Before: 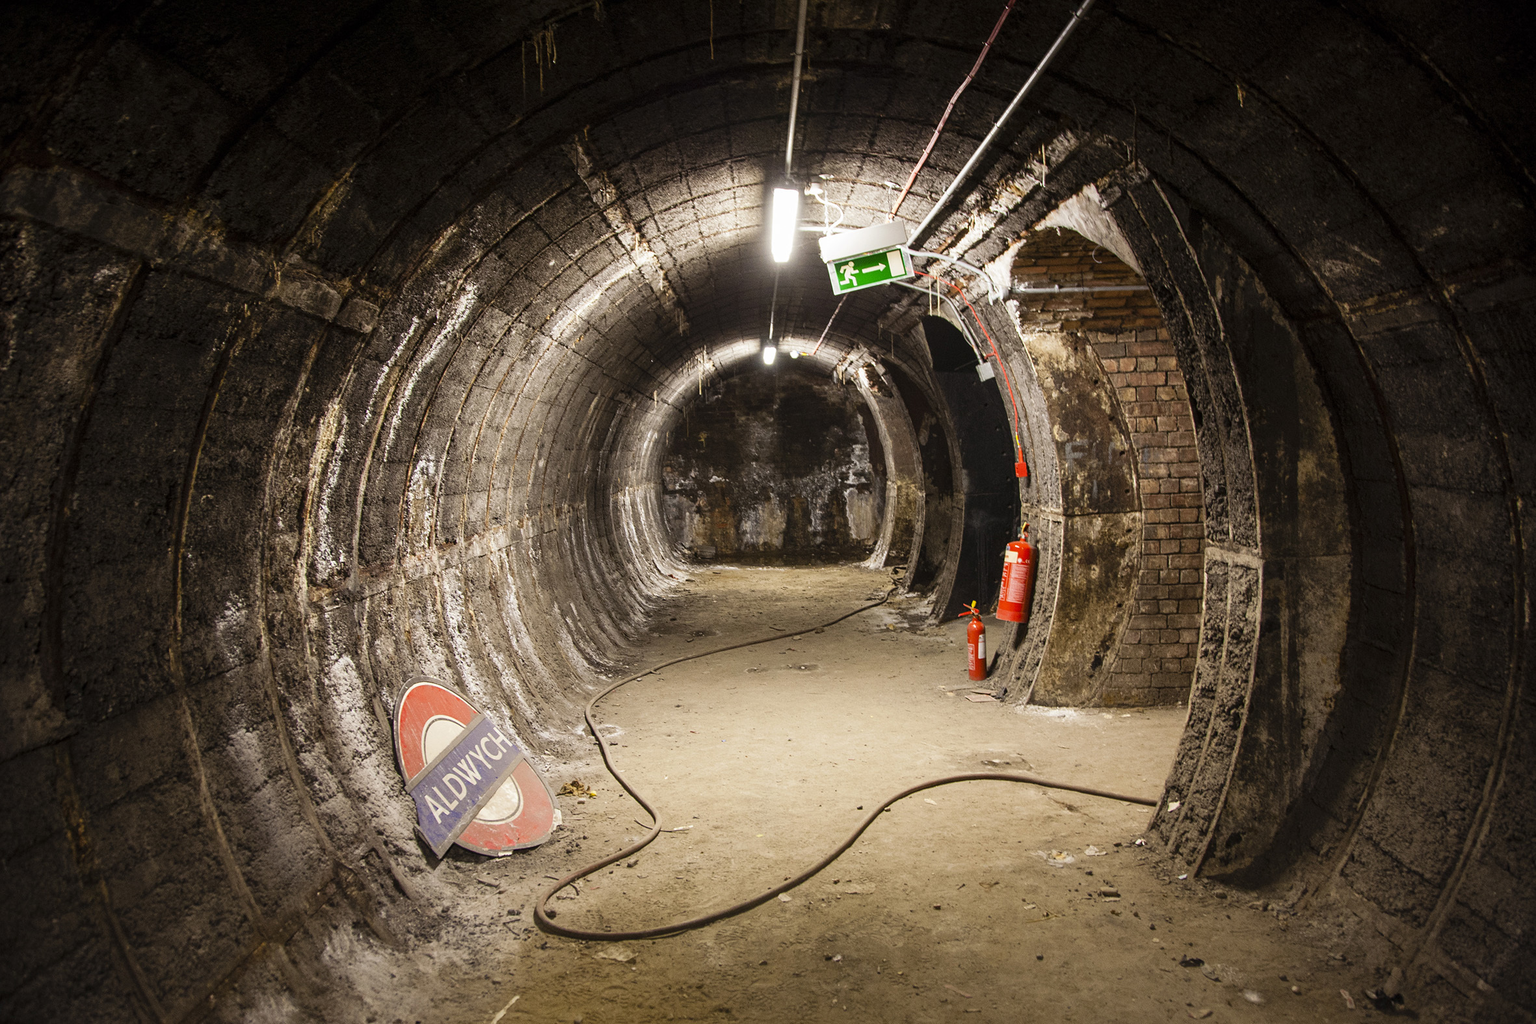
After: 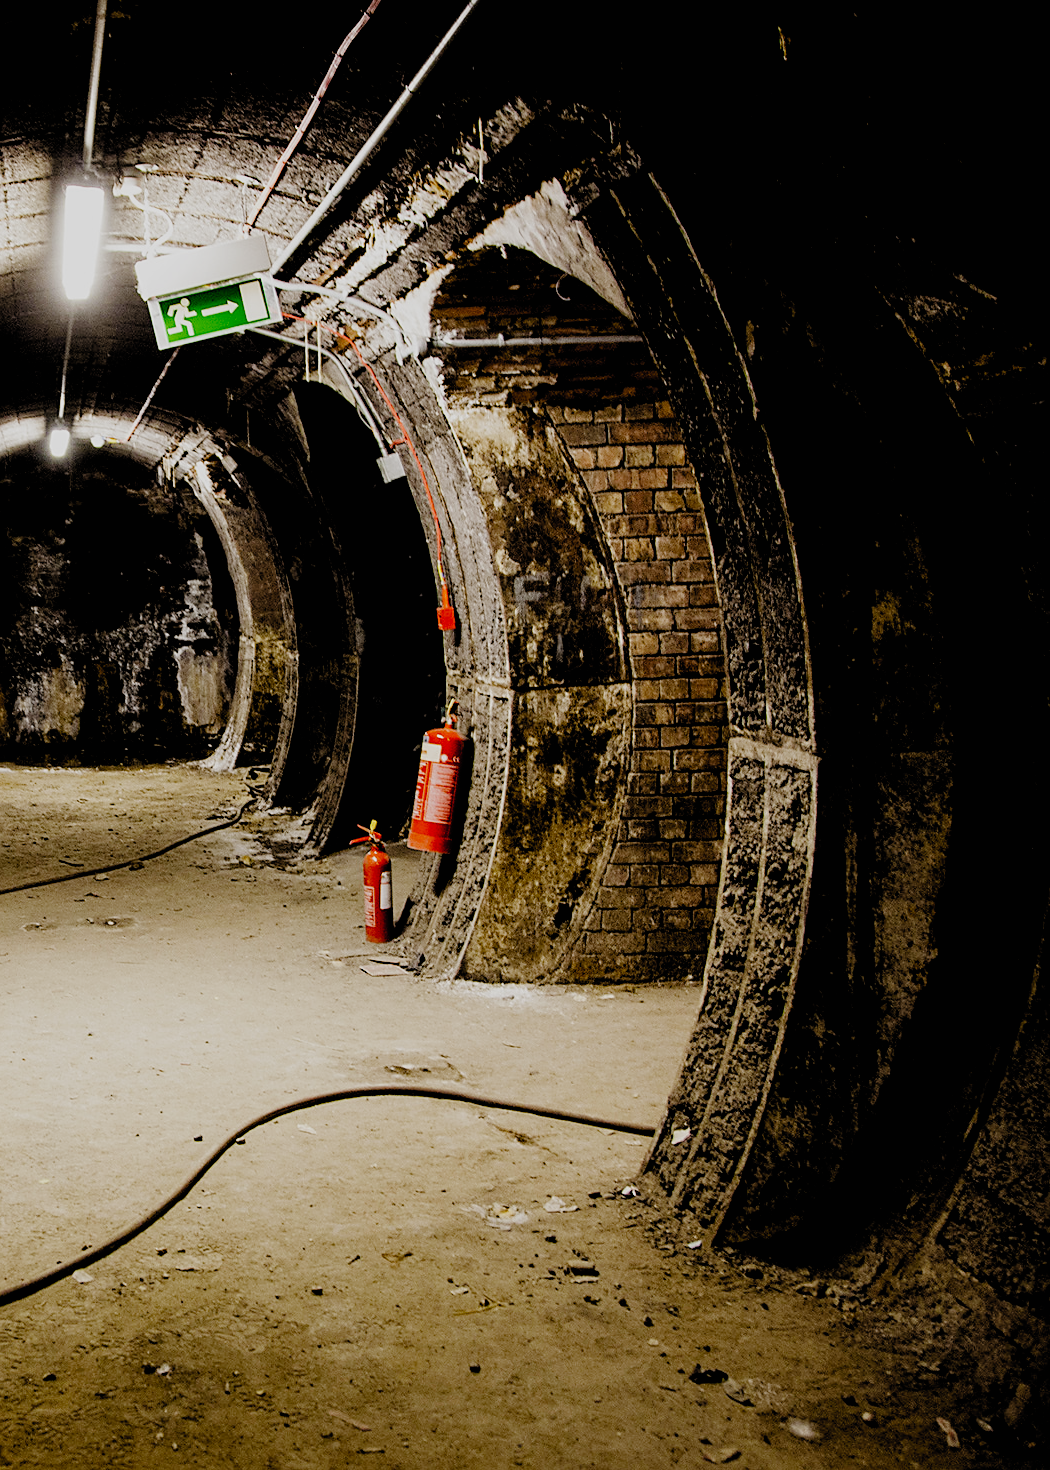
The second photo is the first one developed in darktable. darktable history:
filmic rgb: black relative exposure -2.85 EV, white relative exposure 4.56 EV, hardness 1.77, contrast 1.25, preserve chrominance no, color science v5 (2021)
crop: left 47.628%, top 6.643%, right 7.874%
sharpen: radius 1.864, amount 0.398, threshold 1.271
